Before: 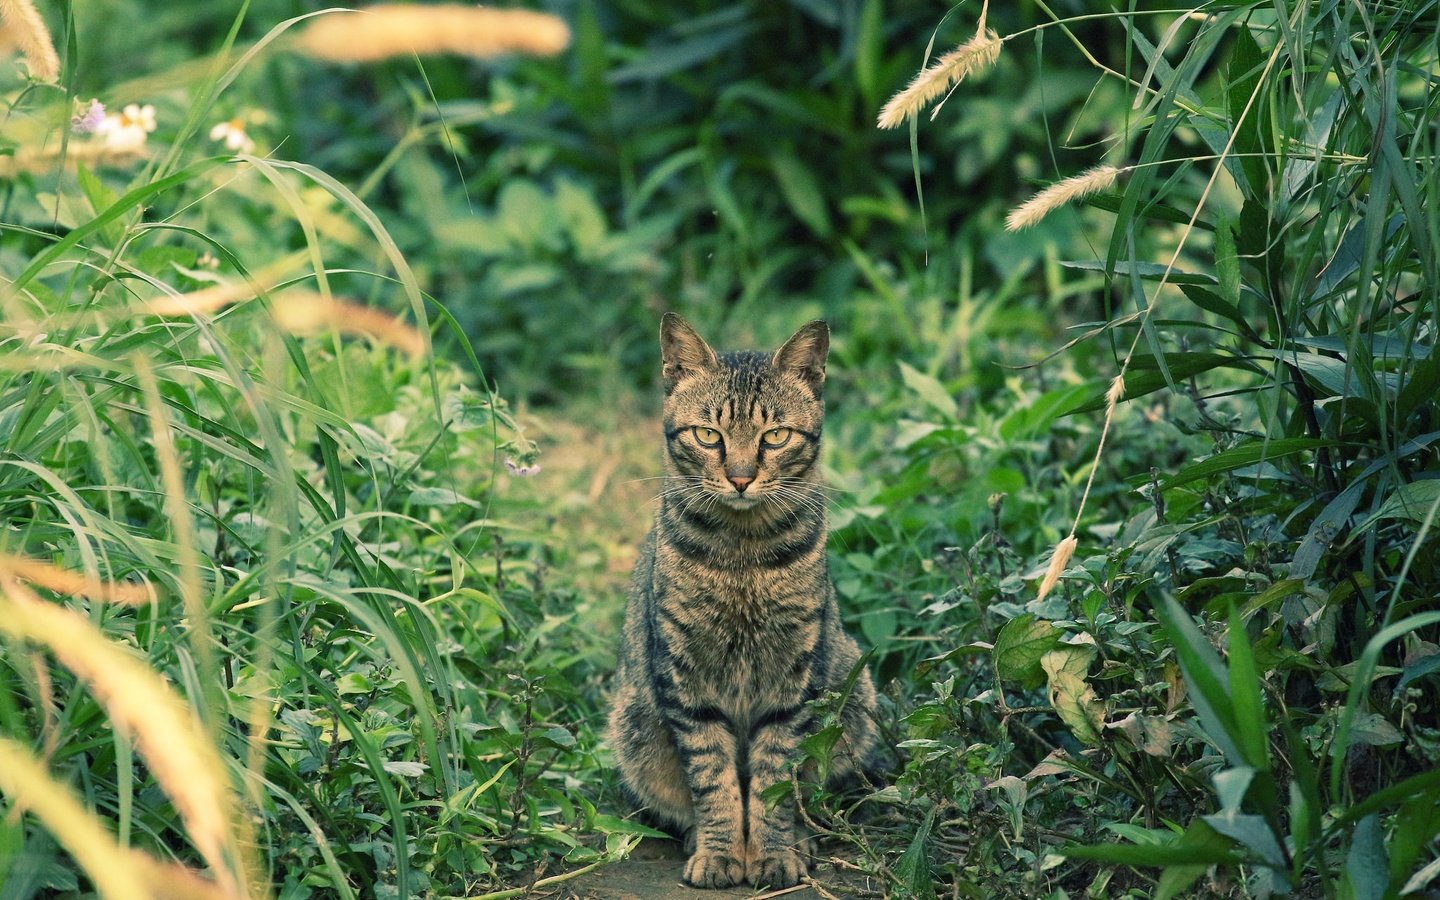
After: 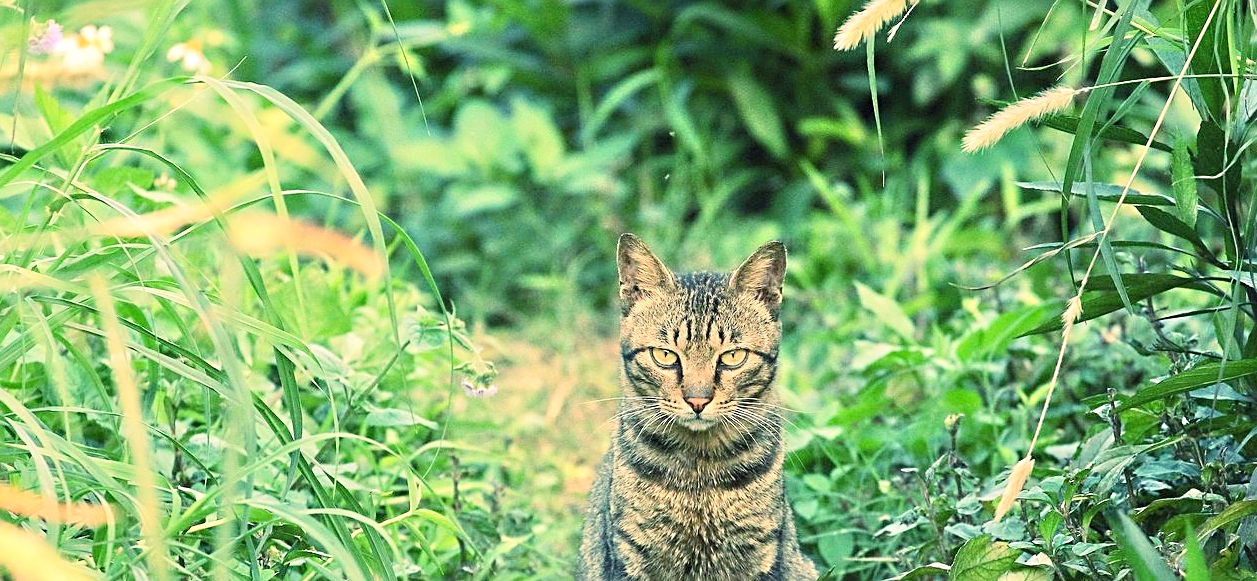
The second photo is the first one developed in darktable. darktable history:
tone equalizer: -7 EV 0.163 EV, -6 EV 0.58 EV, -5 EV 1.18 EV, -4 EV 1.35 EV, -3 EV 1.17 EV, -2 EV 0.6 EV, -1 EV 0.148 EV, edges refinement/feathering 500, mask exposure compensation -1.57 EV, preserve details guided filter
crop: left 3.053%, top 8.826%, right 9.623%, bottom 26.563%
sharpen: on, module defaults
